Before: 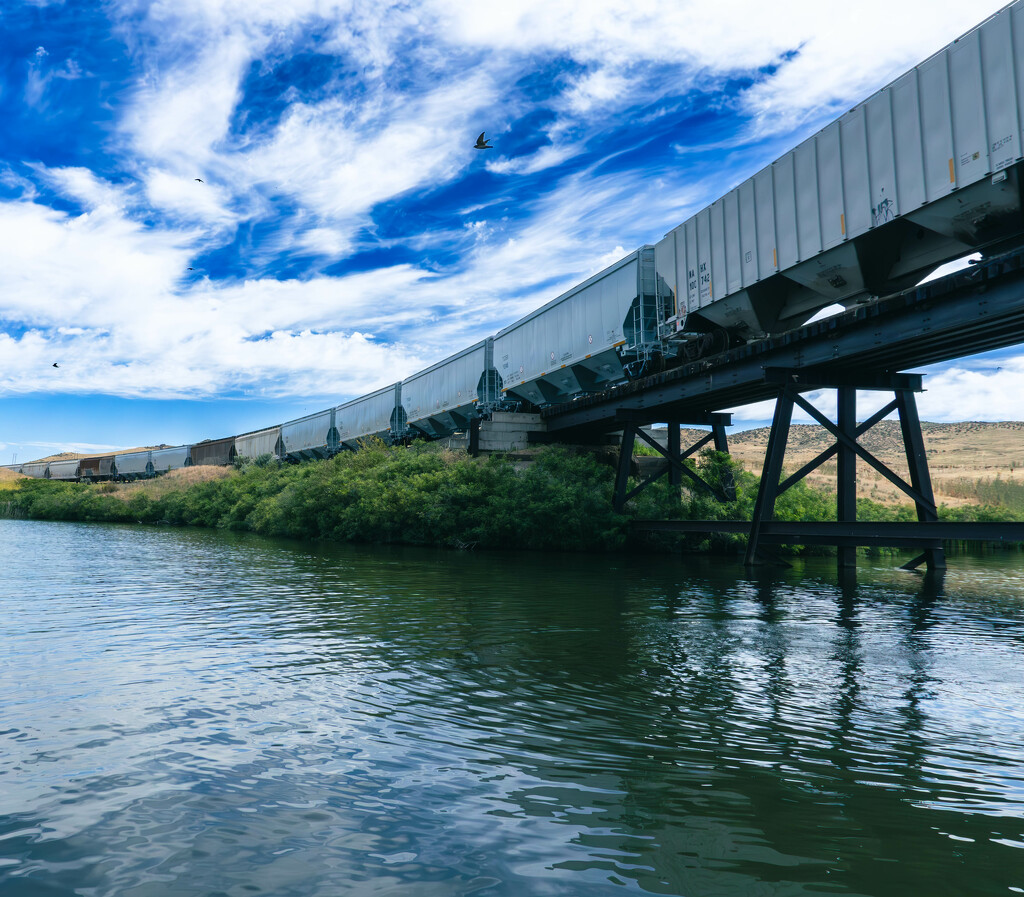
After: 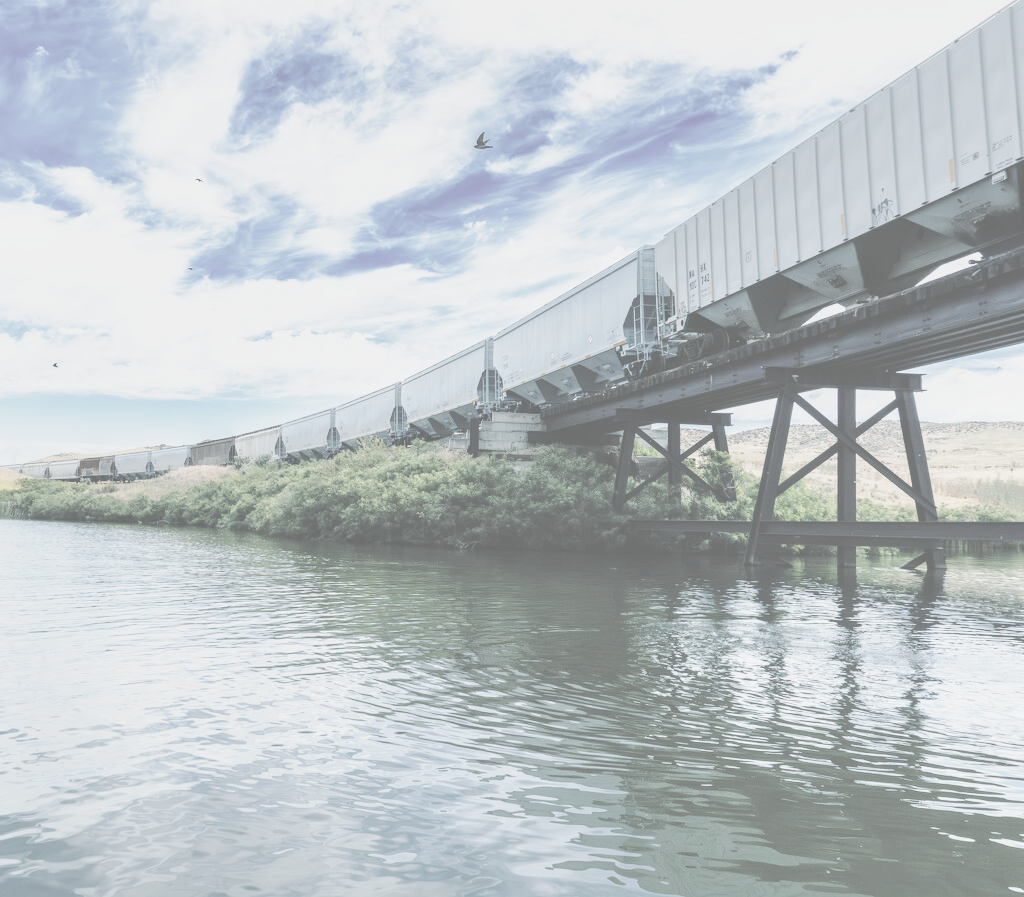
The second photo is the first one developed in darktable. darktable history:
contrast brightness saturation: contrast -0.317, brightness 0.76, saturation -0.764
base curve: curves: ch0 [(0, 0) (0.028, 0.03) (0.121, 0.232) (0.46, 0.748) (0.859, 0.968) (1, 1)], preserve colors none
local contrast: on, module defaults
